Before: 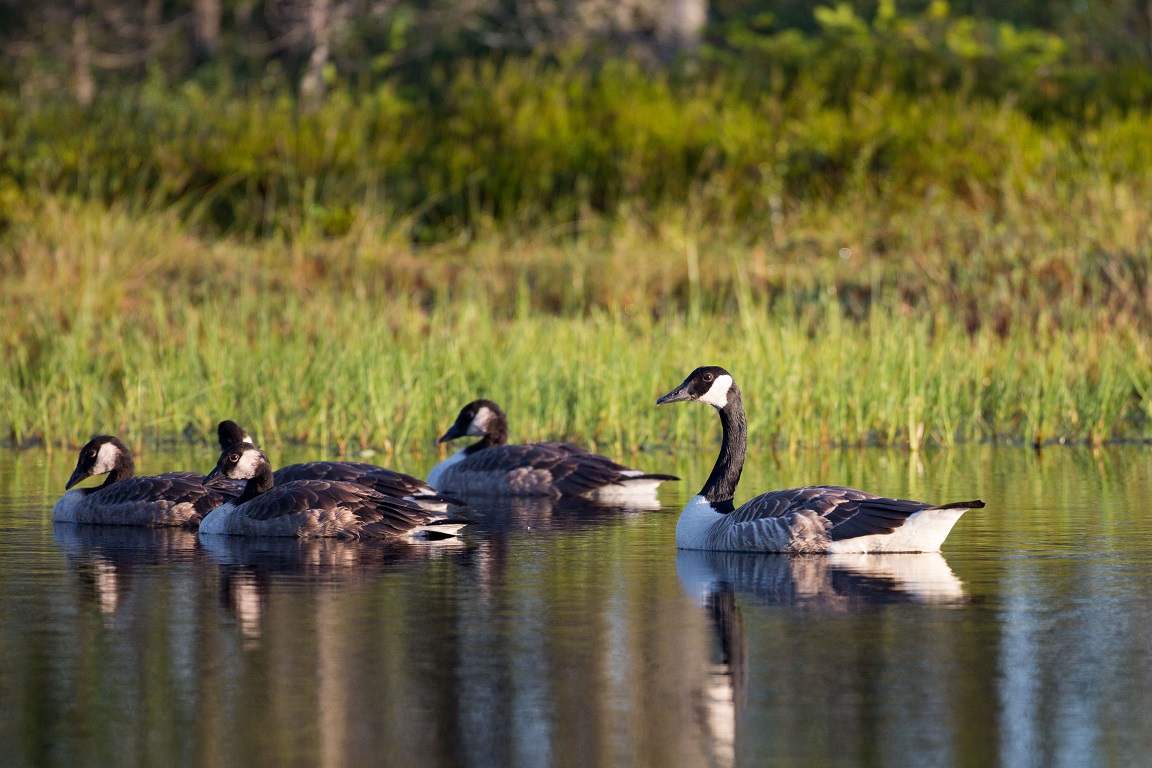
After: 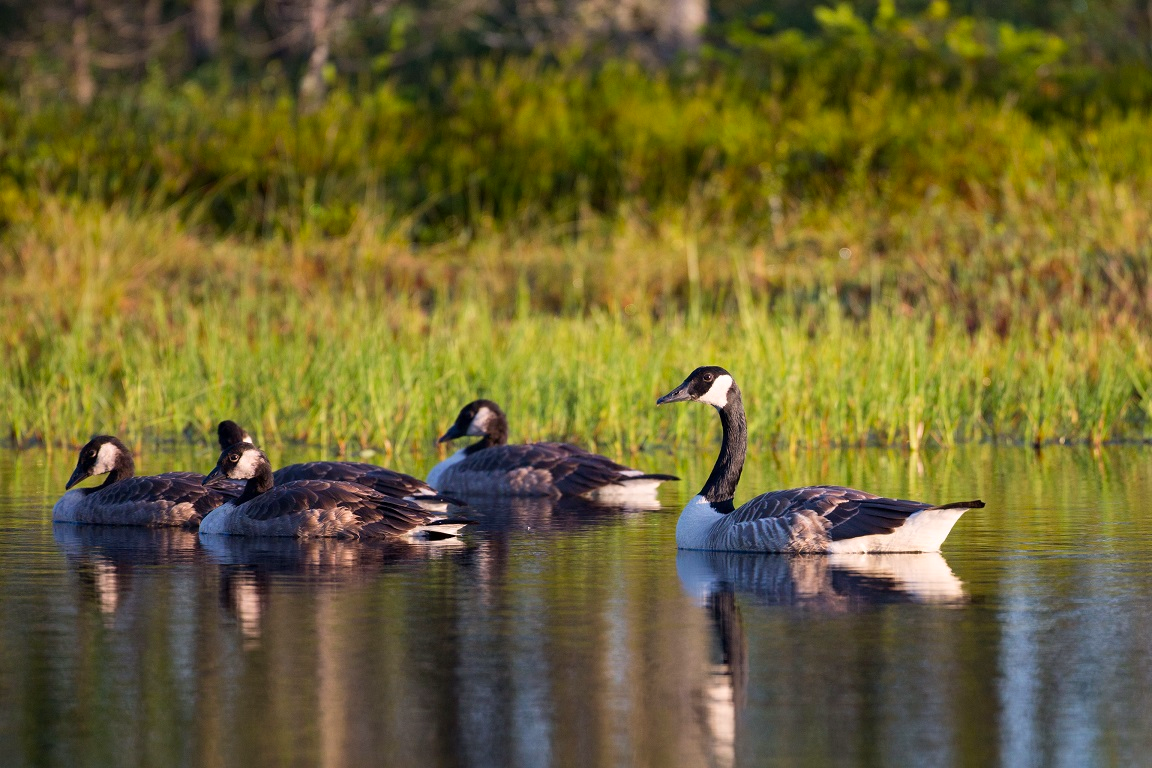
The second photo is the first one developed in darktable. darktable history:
color correction: highlights a* 3.23, highlights b* 1.75, saturation 1.18
